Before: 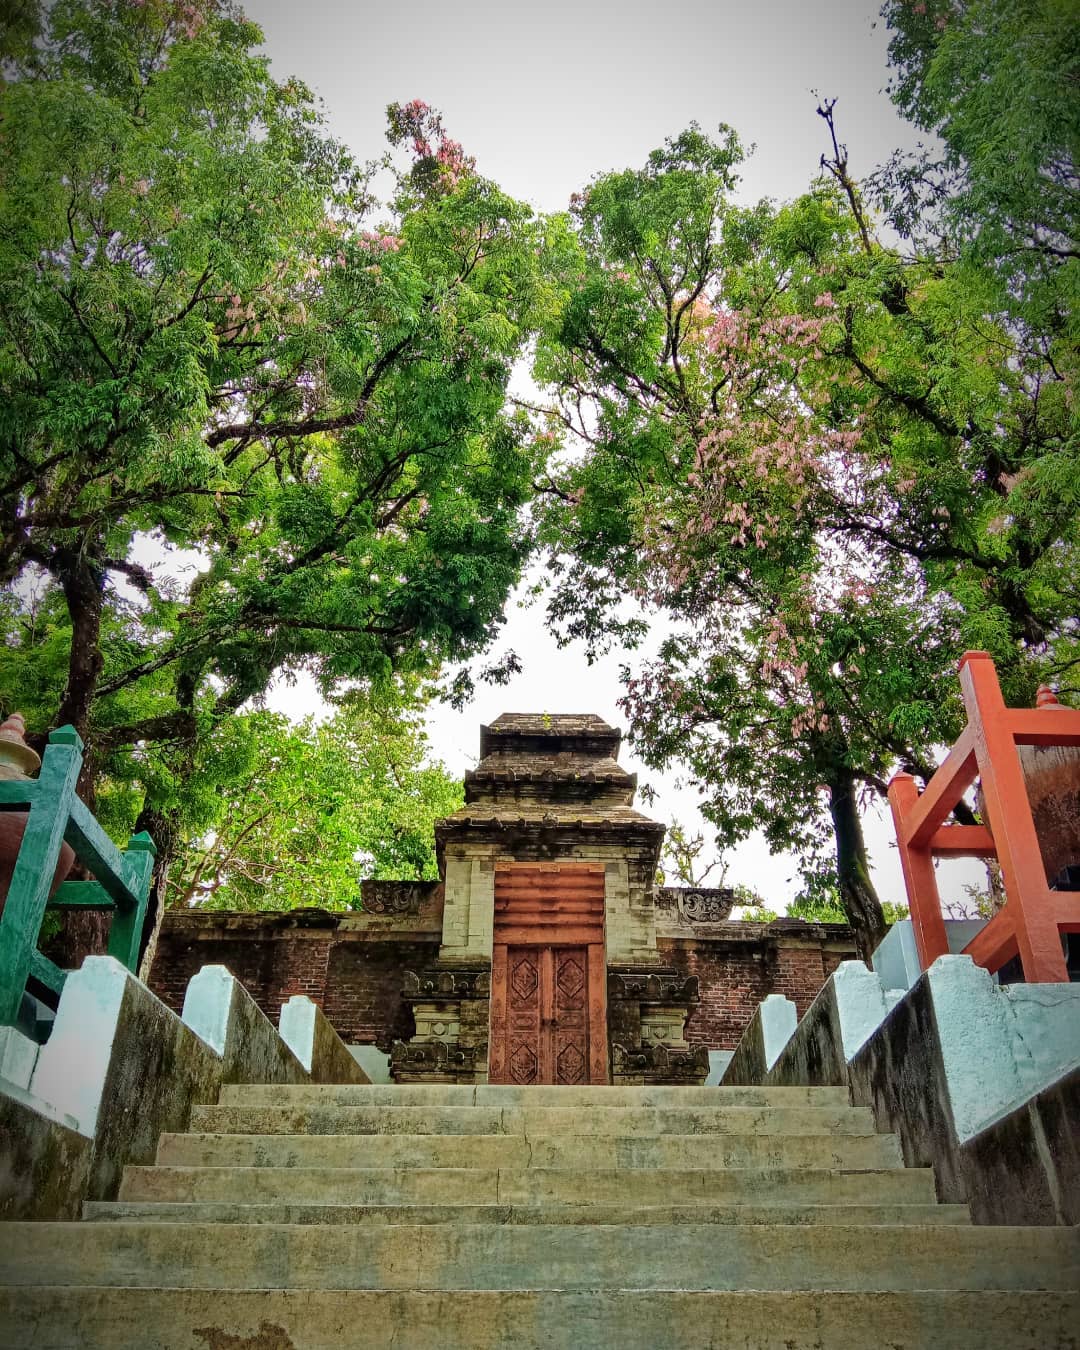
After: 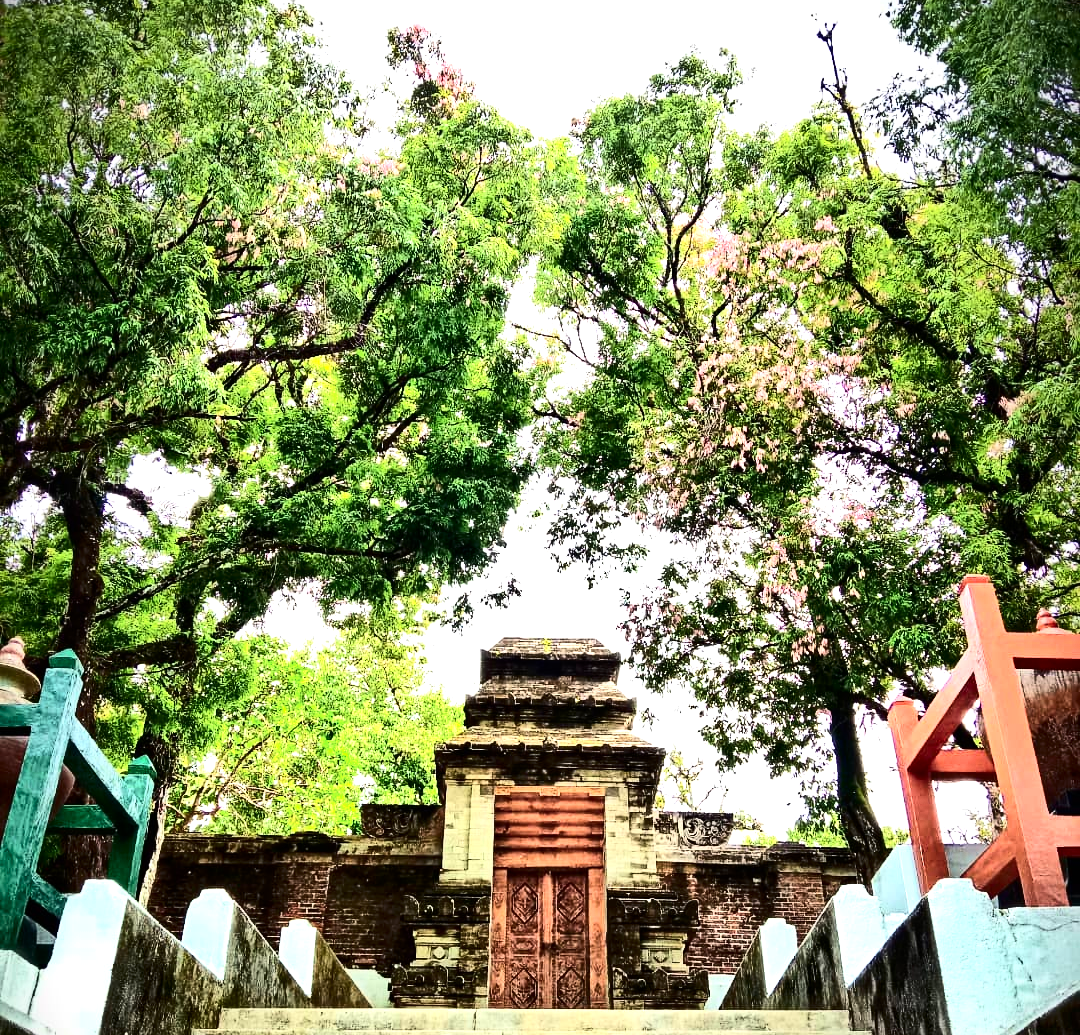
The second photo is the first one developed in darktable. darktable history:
tone equalizer: -8 EV -0.75 EV, -7 EV -0.7 EV, -6 EV -0.6 EV, -5 EV -0.4 EV, -3 EV 0.4 EV, -2 EV 0.6 EV, -1 EV 0.7 EV, +0 EV 0.75 EV, edges refinement/feathering 500, mask exposure compensation -1.57 EV, preserve details no
exposure: exposure 0.6 EV, compensate highlight preservation false
crop: top 5.667%, bottom 17.637%
contrast brightness saturation: contrast 0.28
